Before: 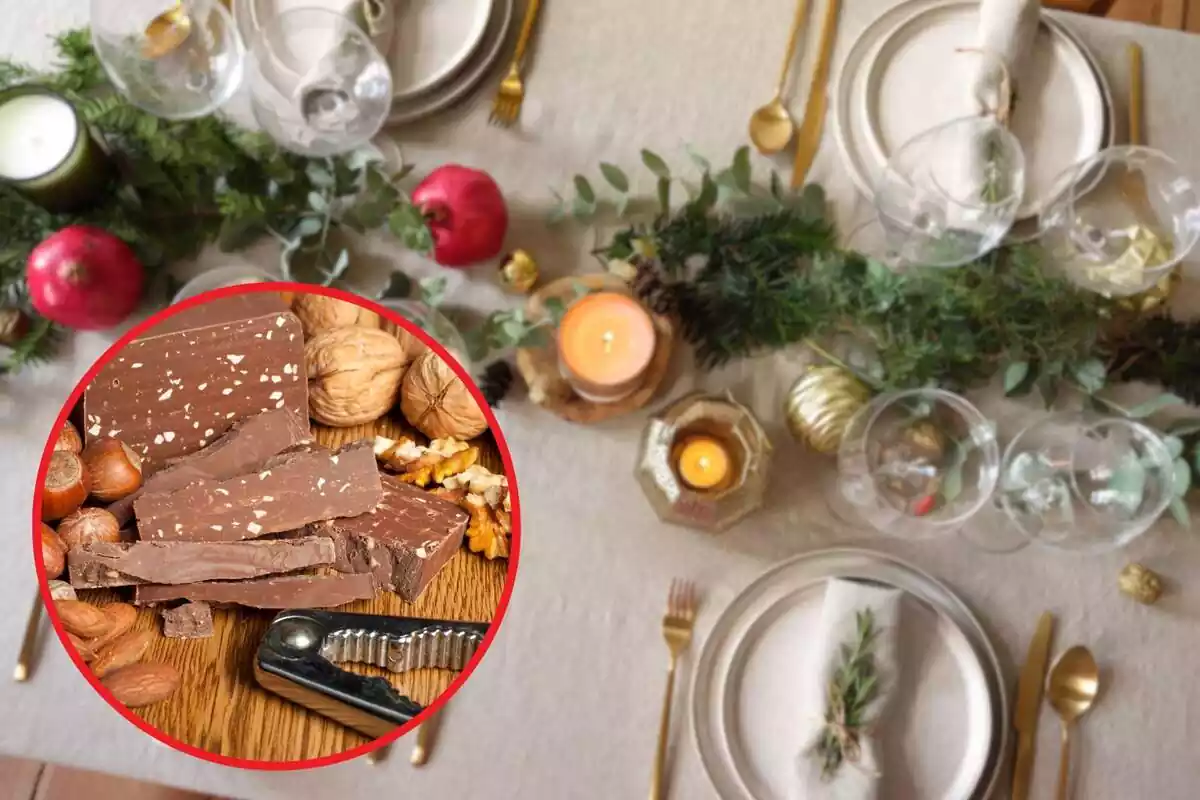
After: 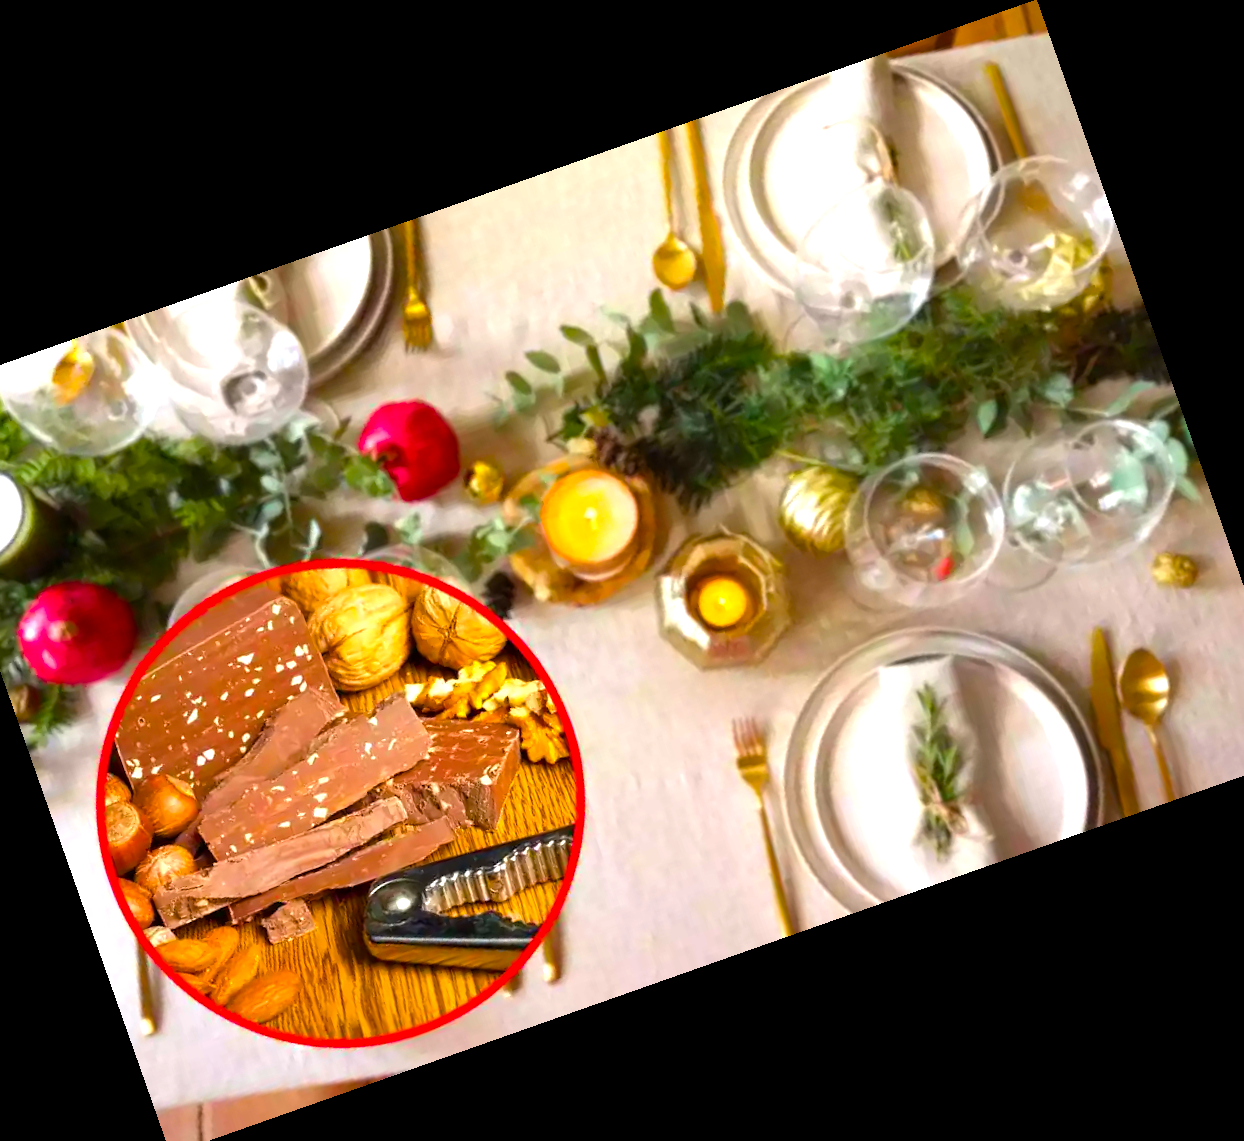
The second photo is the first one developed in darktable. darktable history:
crop and rotate: angle 19.43°, left 6.812%, right 4.125%, bottom 1.087%
color balance rgb: linear chroma grading › global chroma 20%, perceptual saturation grading › global saturation 25%, perceptual brilliance grading › global brilliance 20%, global vibrance 20%
